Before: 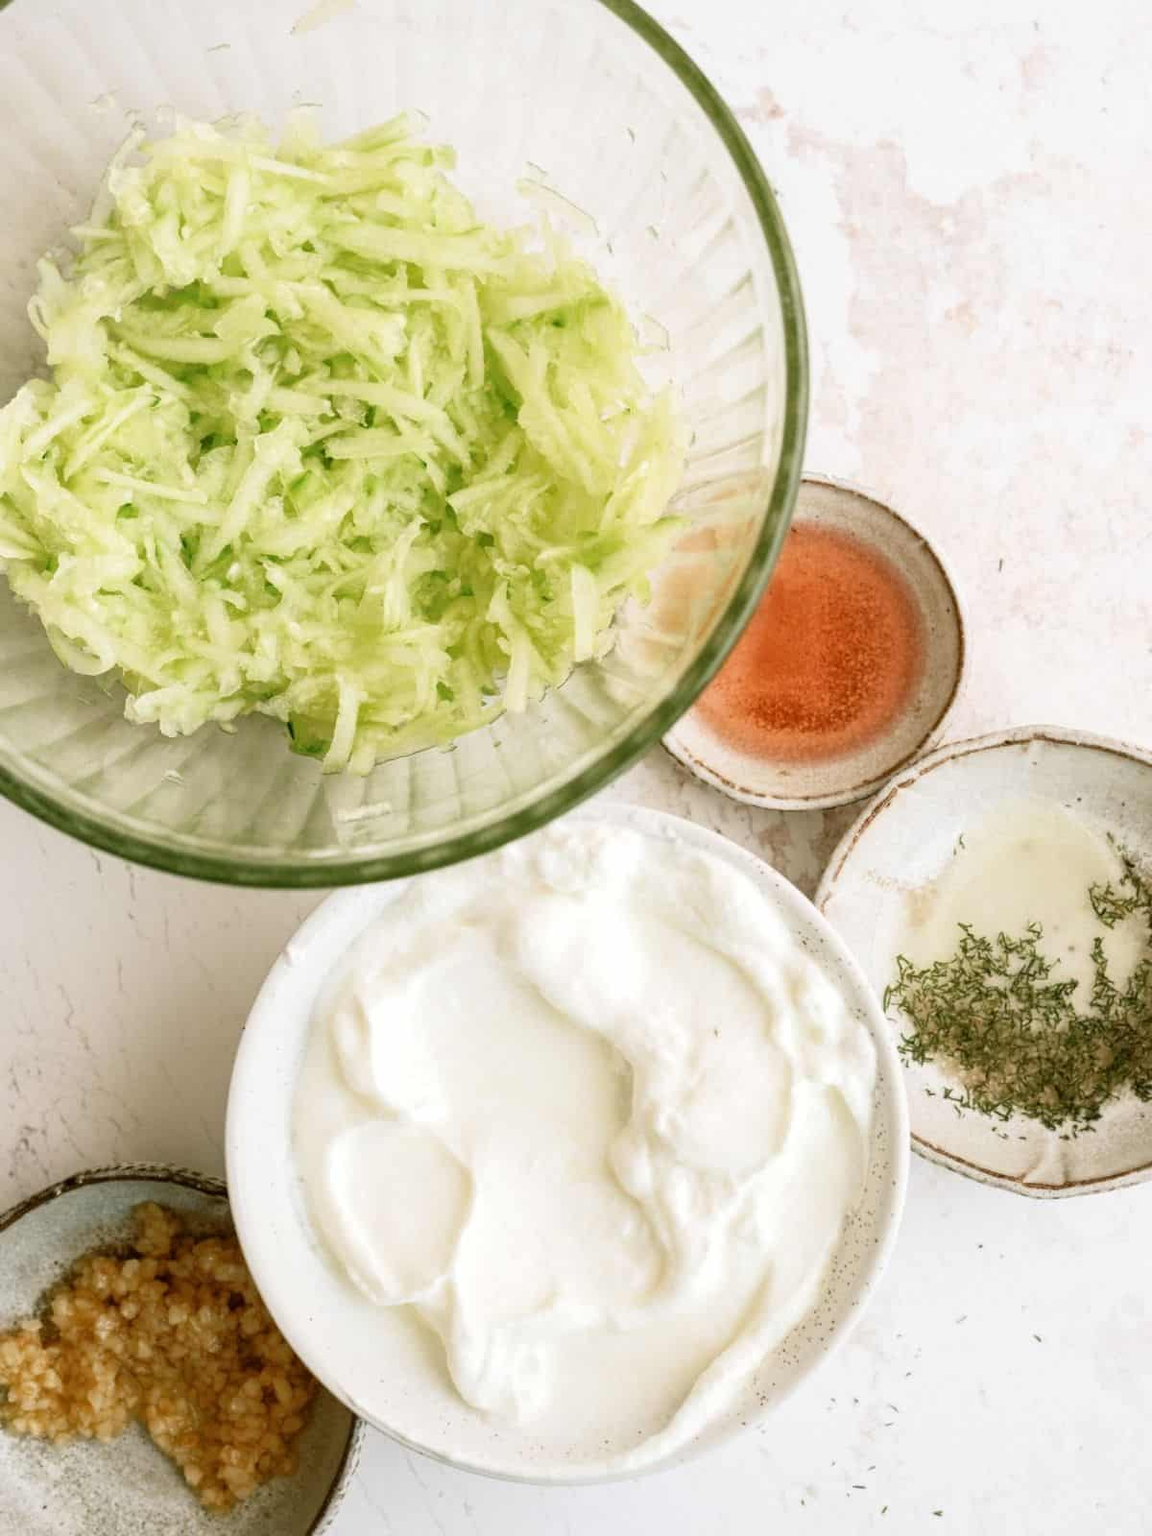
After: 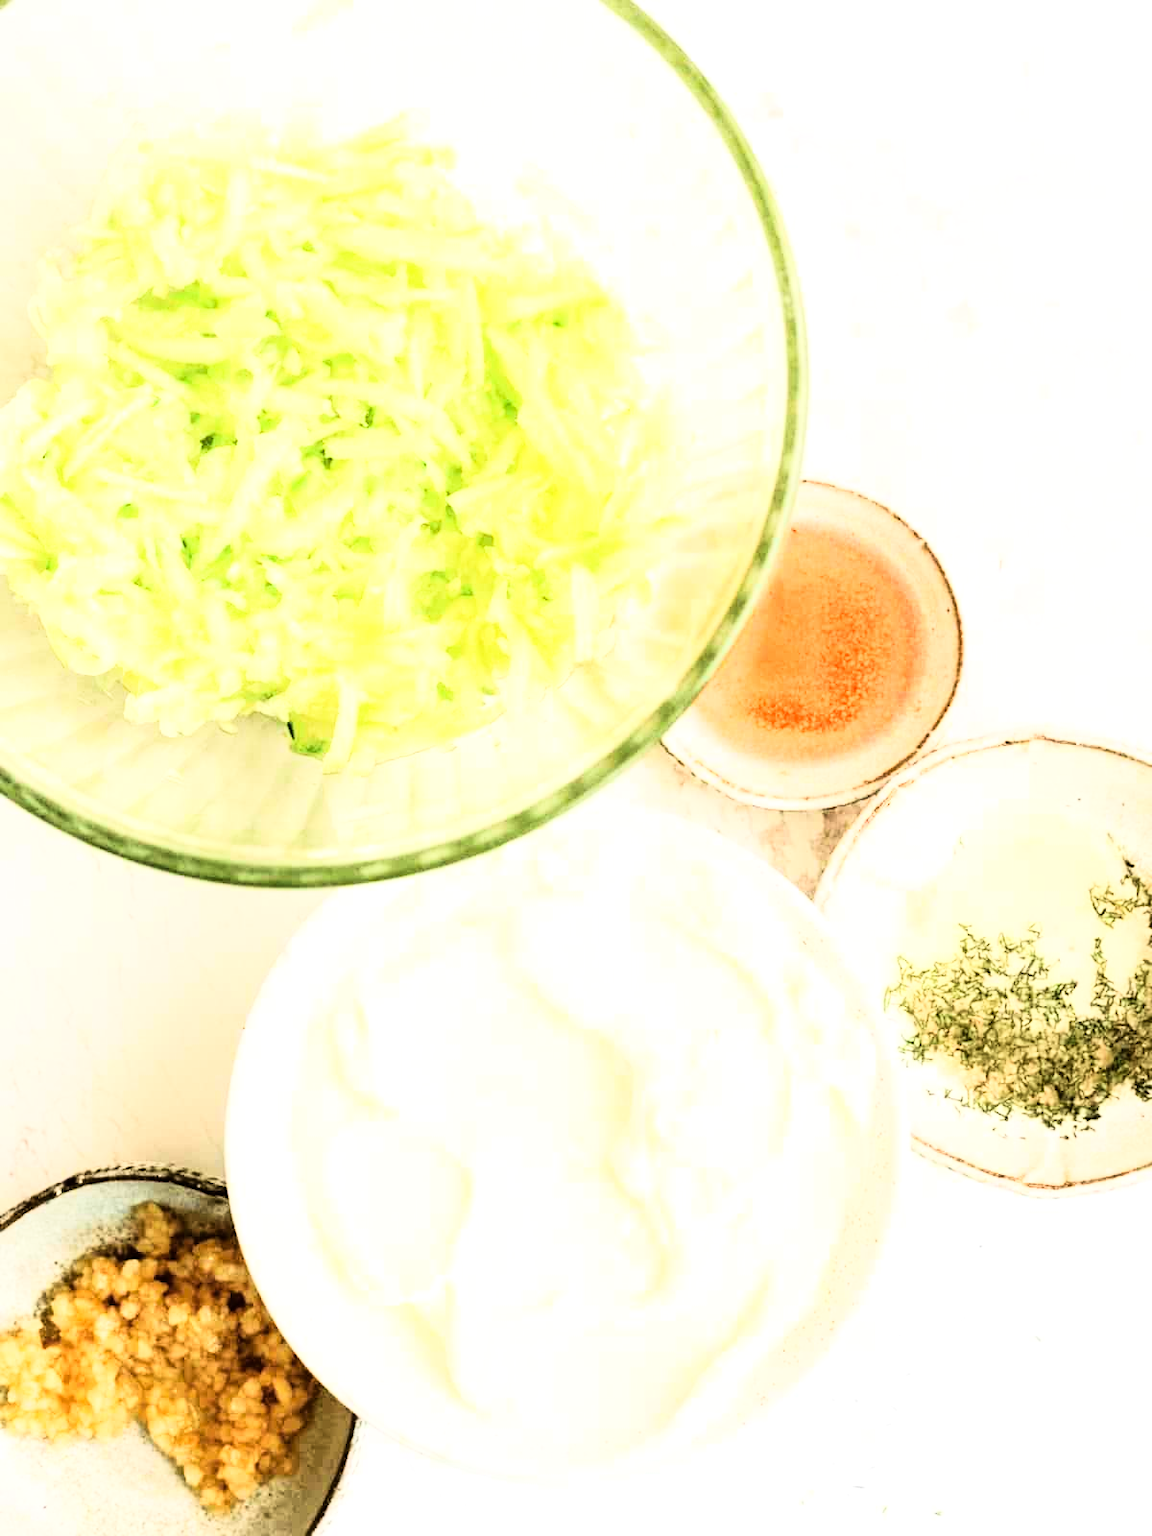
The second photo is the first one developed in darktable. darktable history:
exposure: exposure 0.669 EV, compensate highlight preservation false
rgb curve: curves: ch0 [(0, 0) (0.21, 0.15) (0.24, 0.21) (0.5, 0.75) (0.75, 0.96) (0.89, 0.99) (1, 1)]; ch1 [(0, 0.02) (0.21, 0.13) (0.25, 0.2) (0.5, 0.67) (0.75, 0.9) (0.89, 0.97) (1, 1)]; ch2 [(0, 0.02) (0.21, 0.13) (0.25, 0.2) (0.5, 0.67) (0.75, 0.9) (0.89, 0.97) (1, 1)], compensate middle gray true
